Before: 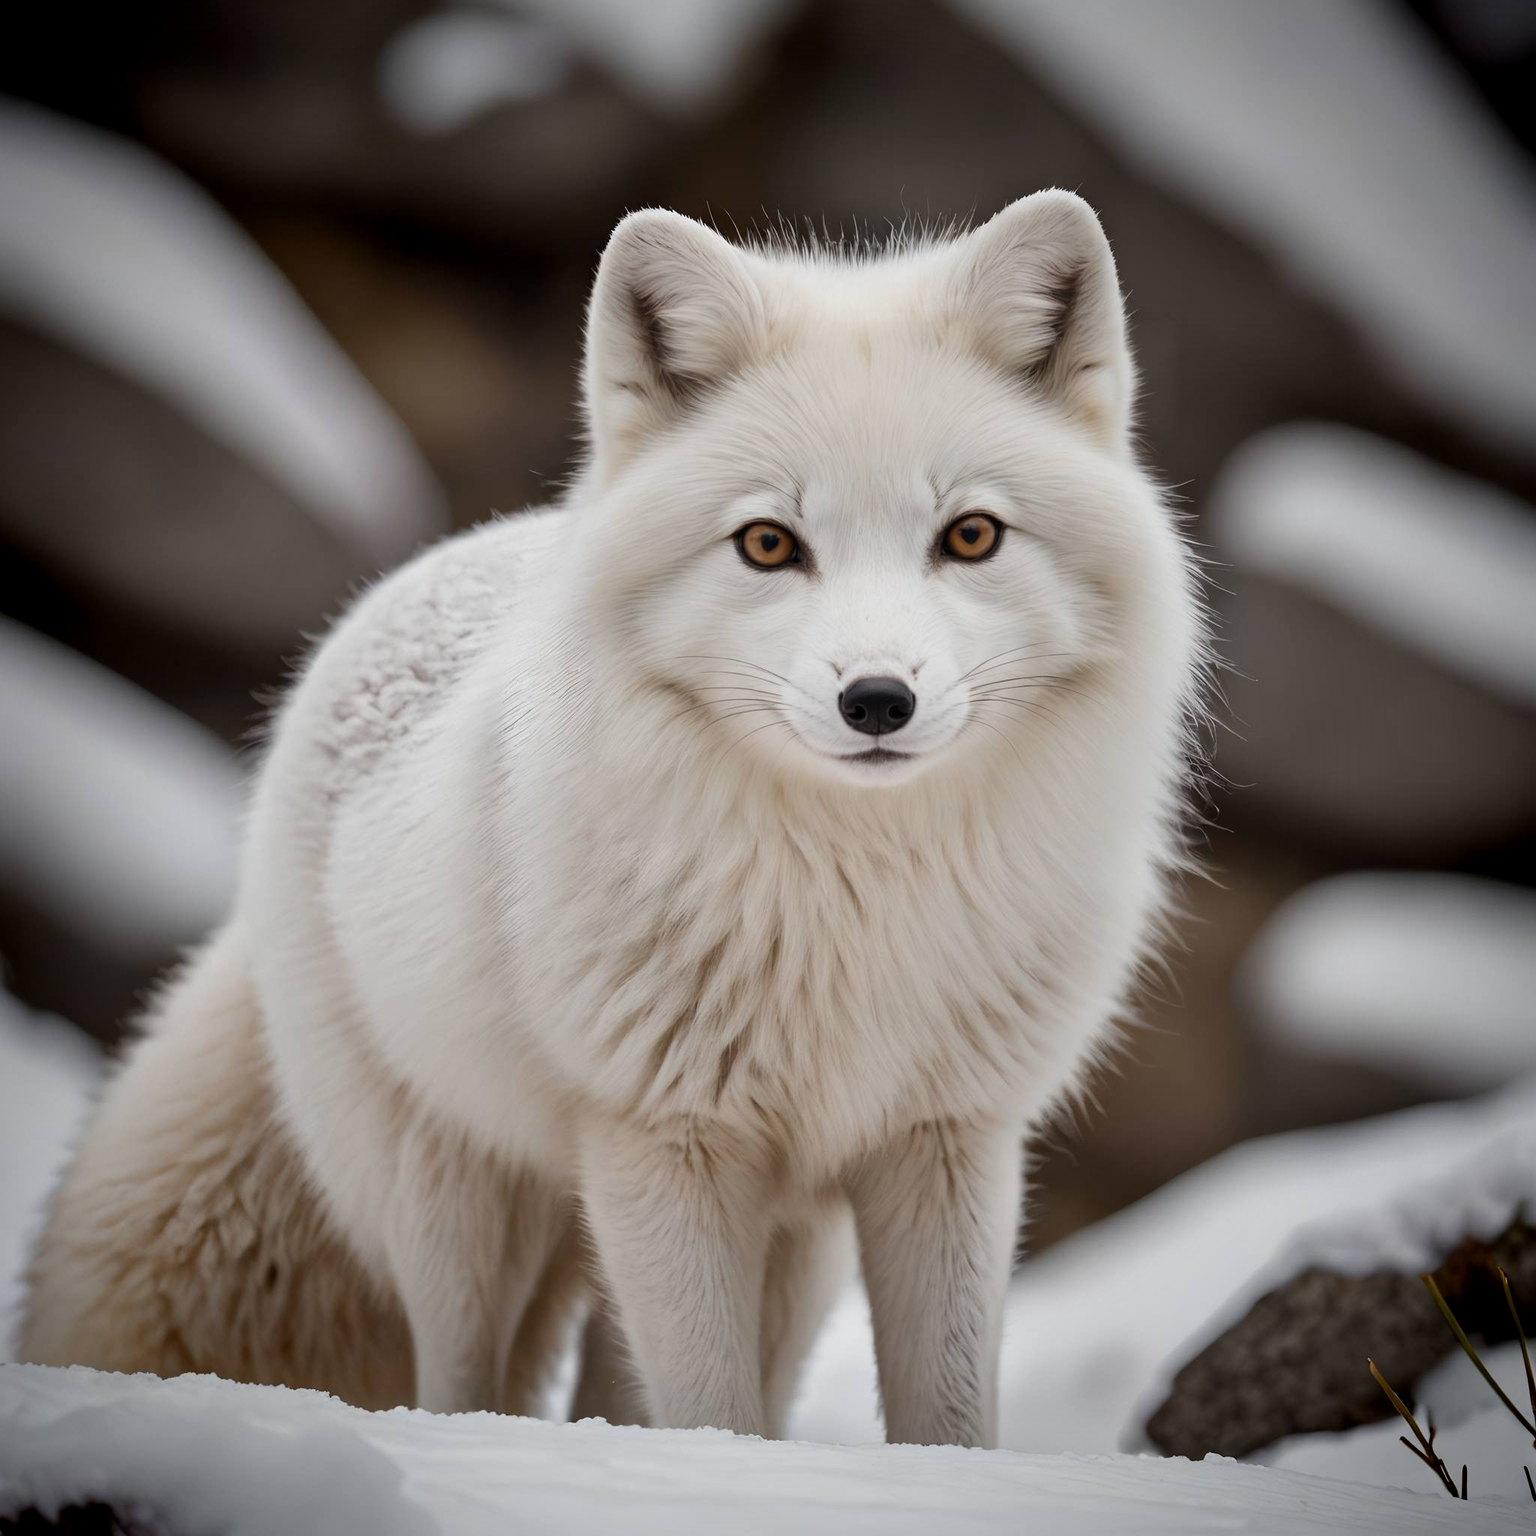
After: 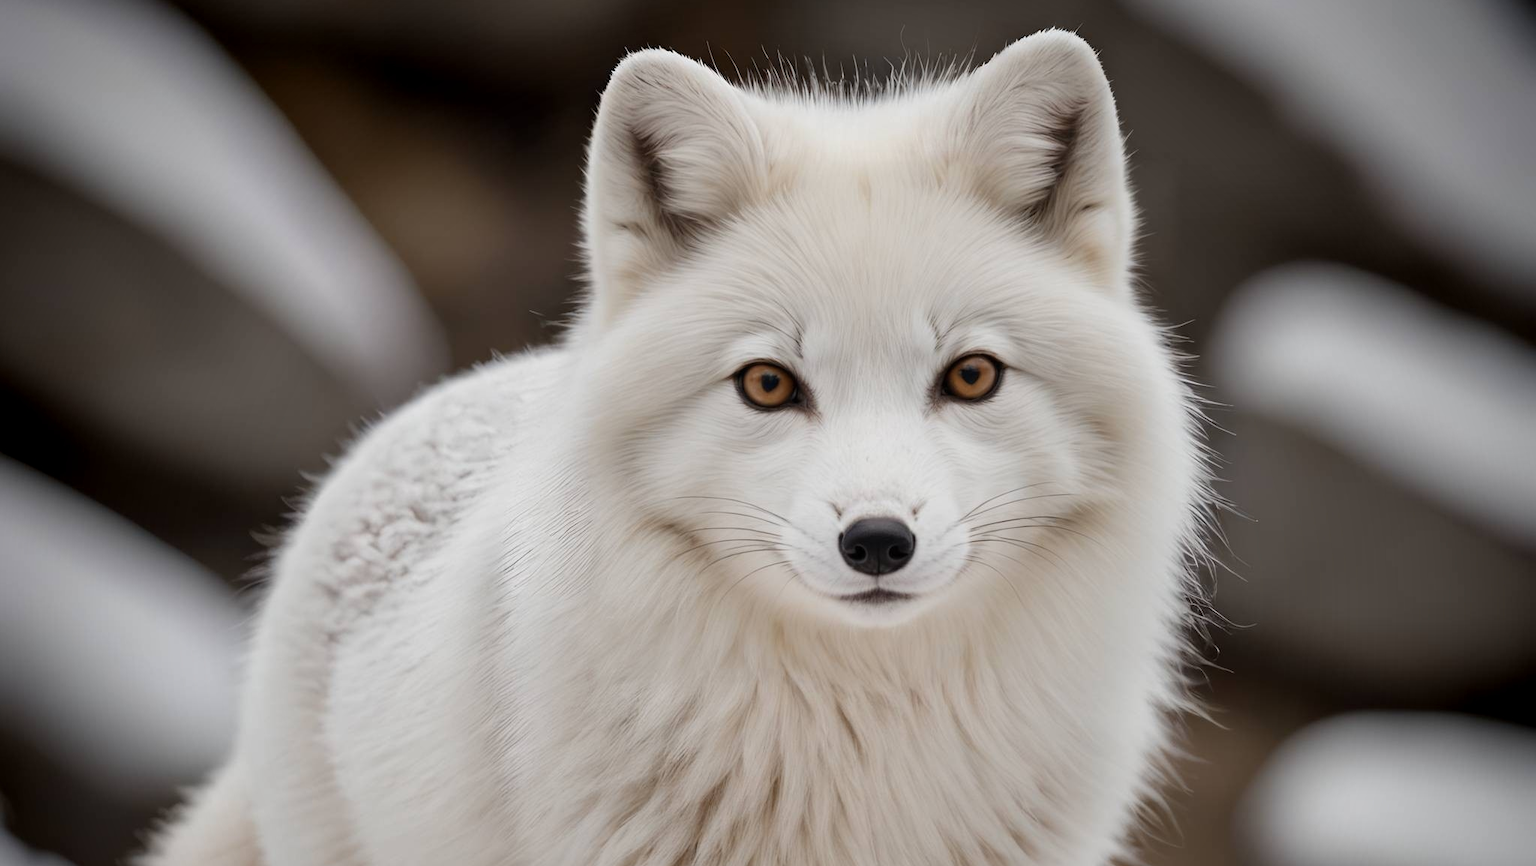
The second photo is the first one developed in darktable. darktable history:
crop and rotate: top 10.43%, bottom 33.144%
